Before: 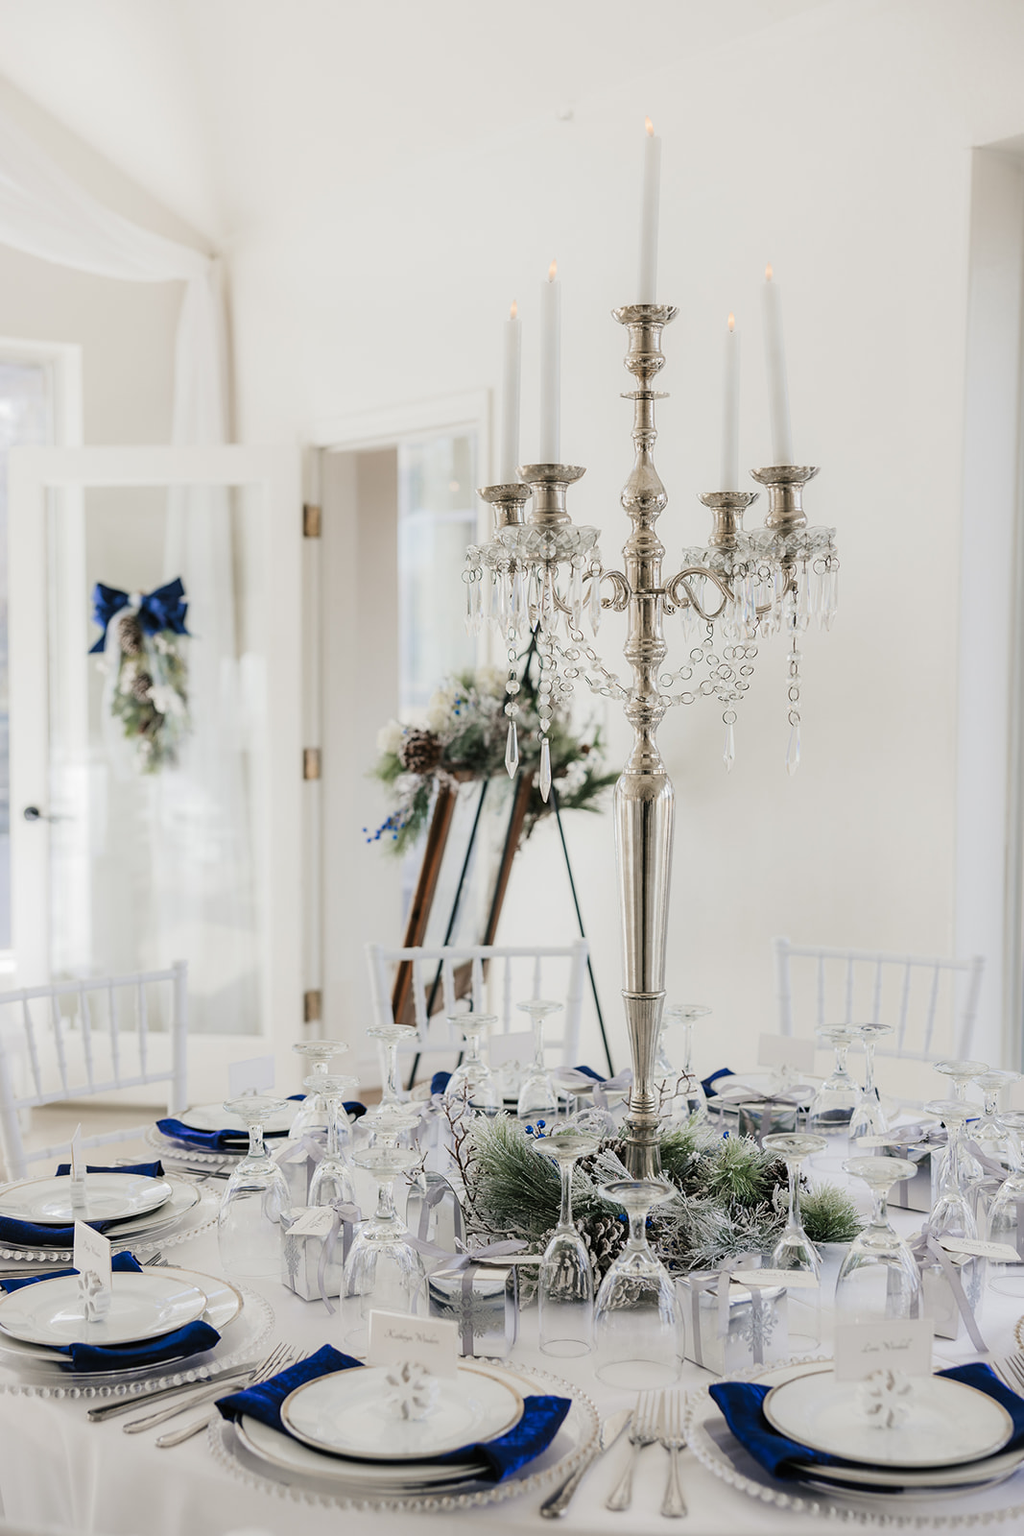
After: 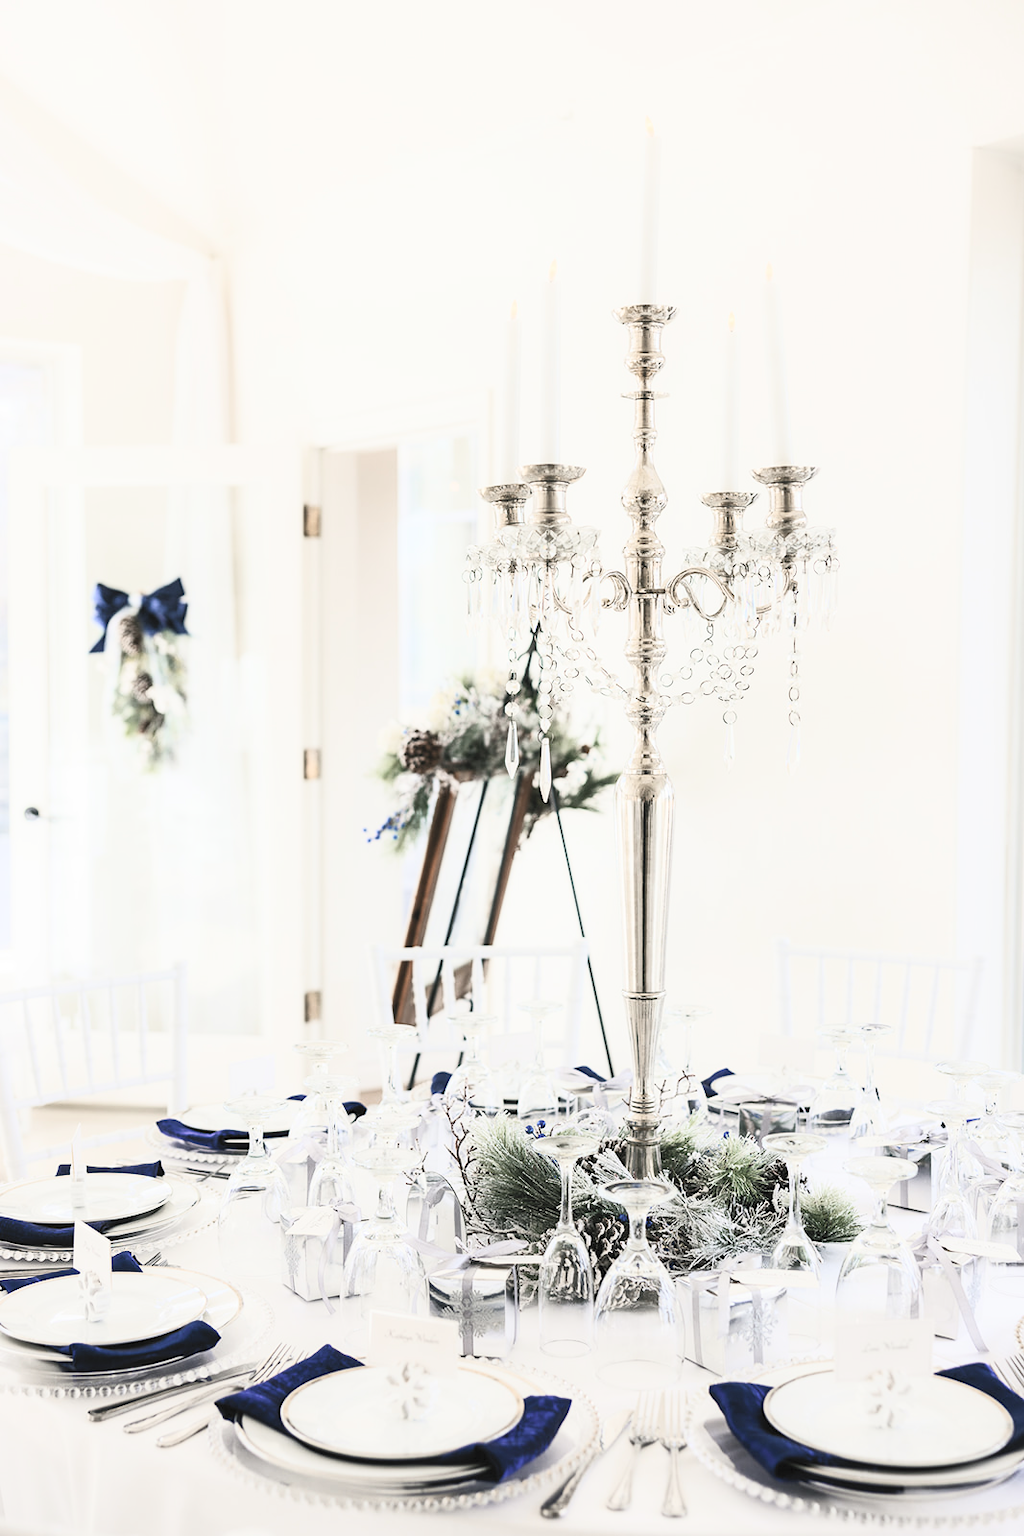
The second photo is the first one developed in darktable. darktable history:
contrast brightness saturation: contrast 0.442, brightness 0.563, saturation -0.205
